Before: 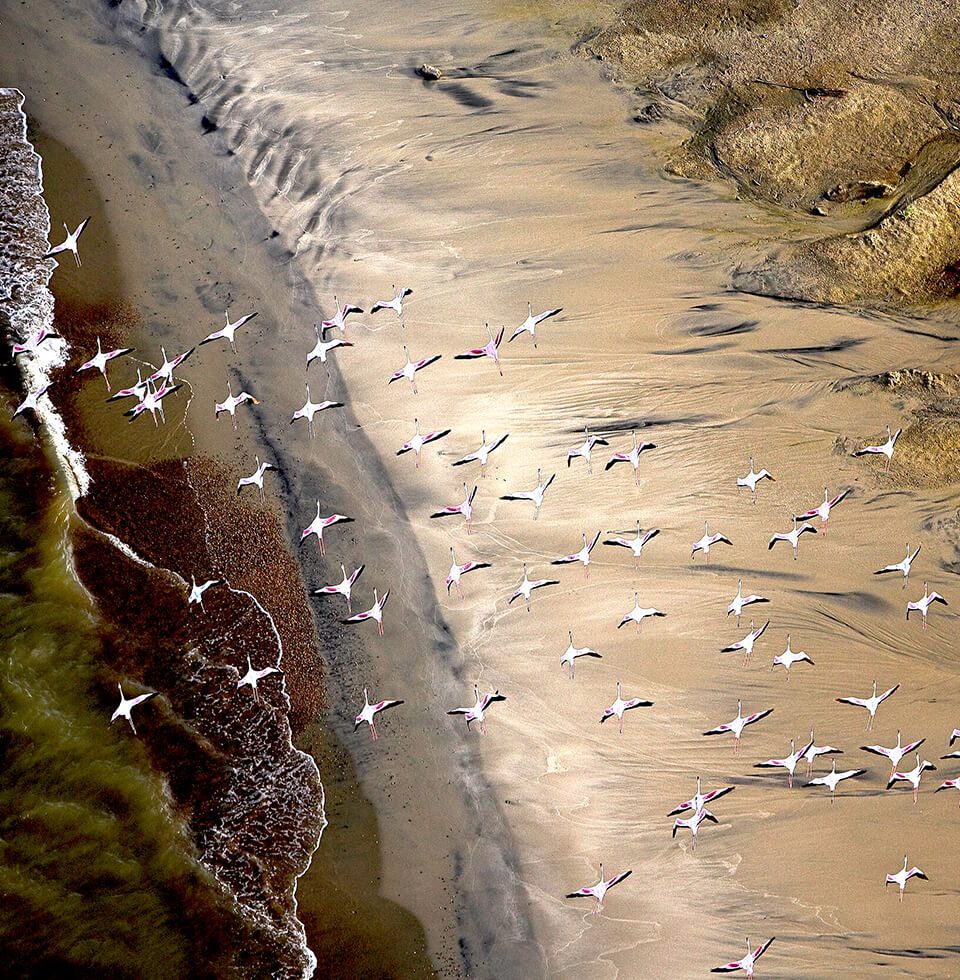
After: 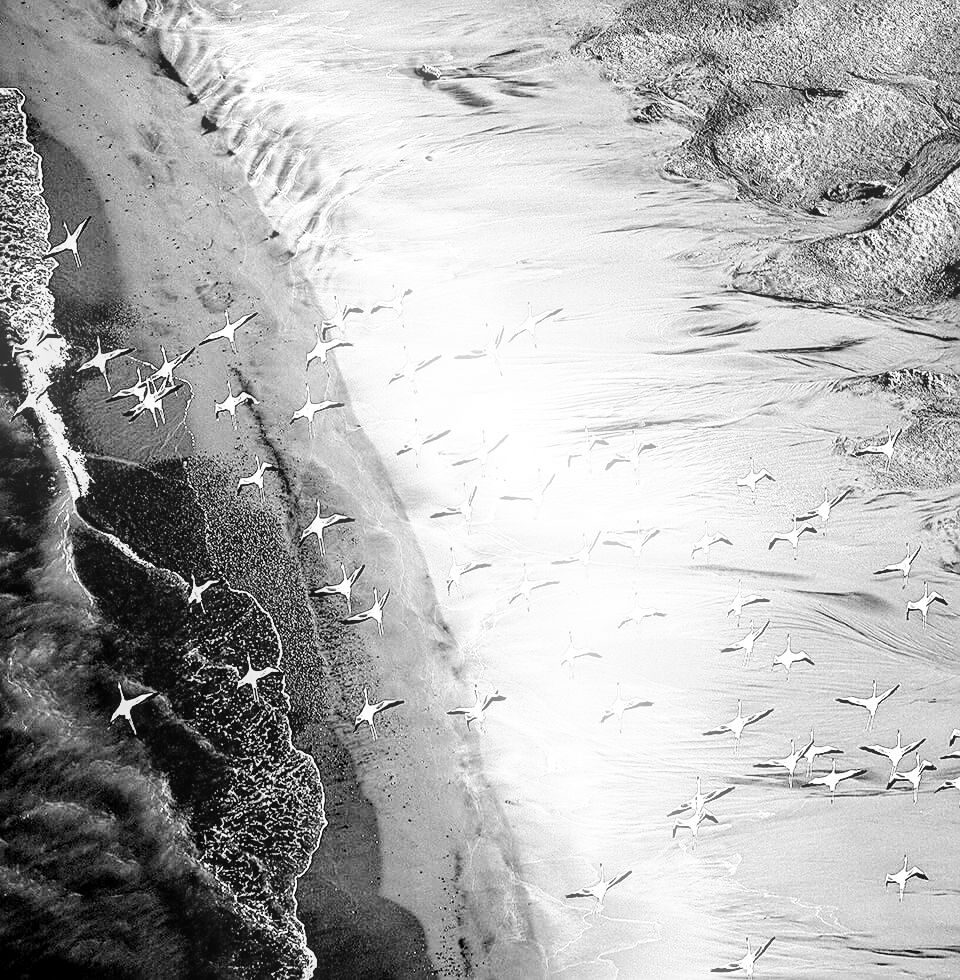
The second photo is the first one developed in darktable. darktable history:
local contrast: on, module defaults
monochrome: on, module defaults
base curve: curves: ch0 [(0, 0) (0.032, 0.037) (0.105, 0.228) (0.435, 0.76) (0.856, 0.983) (1, 1)], preserve colors none
bloom: size 15%, threshold 97%, strength 7%
sharpen: on, module defaults
color correction: highlights a* 14.52, highlights b* 4.84
